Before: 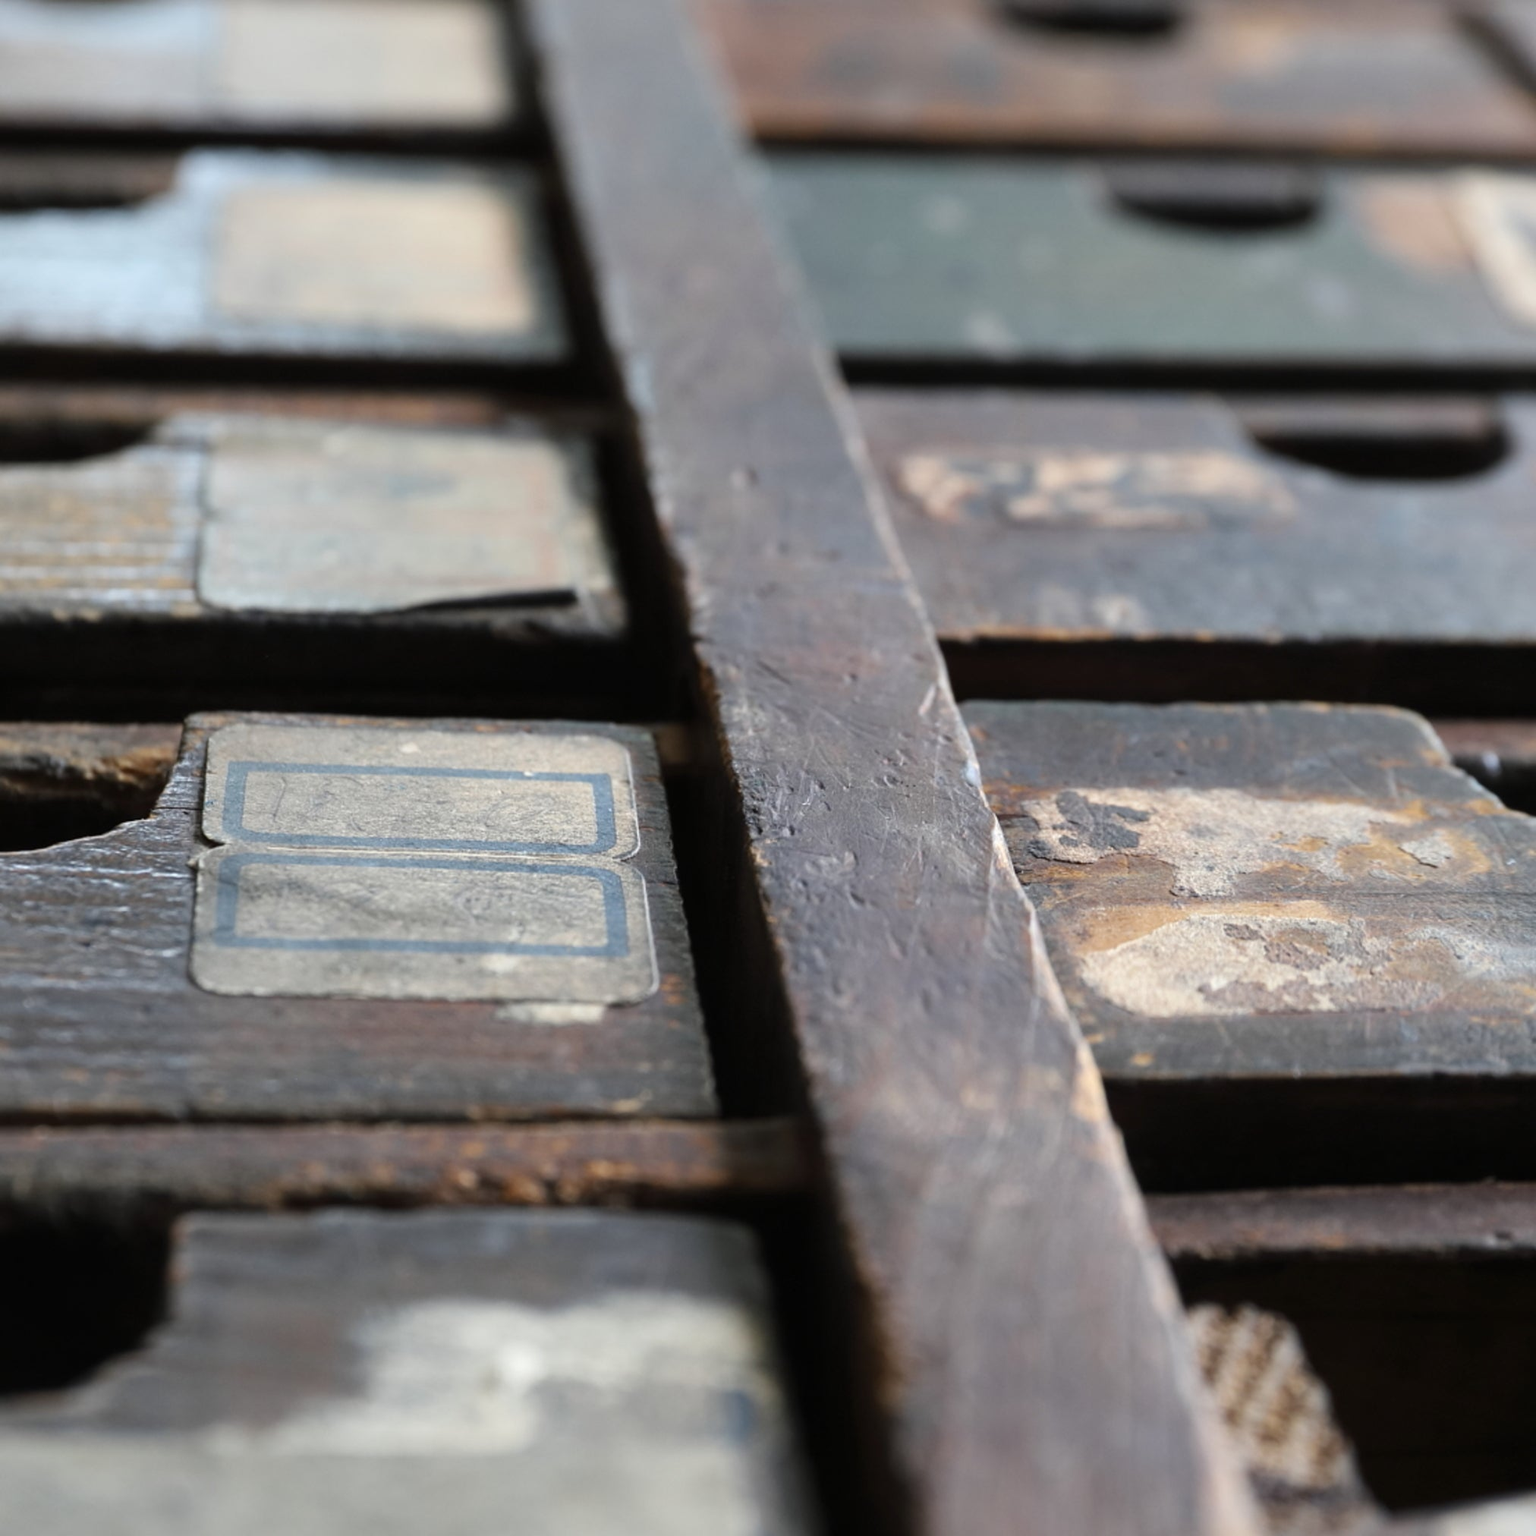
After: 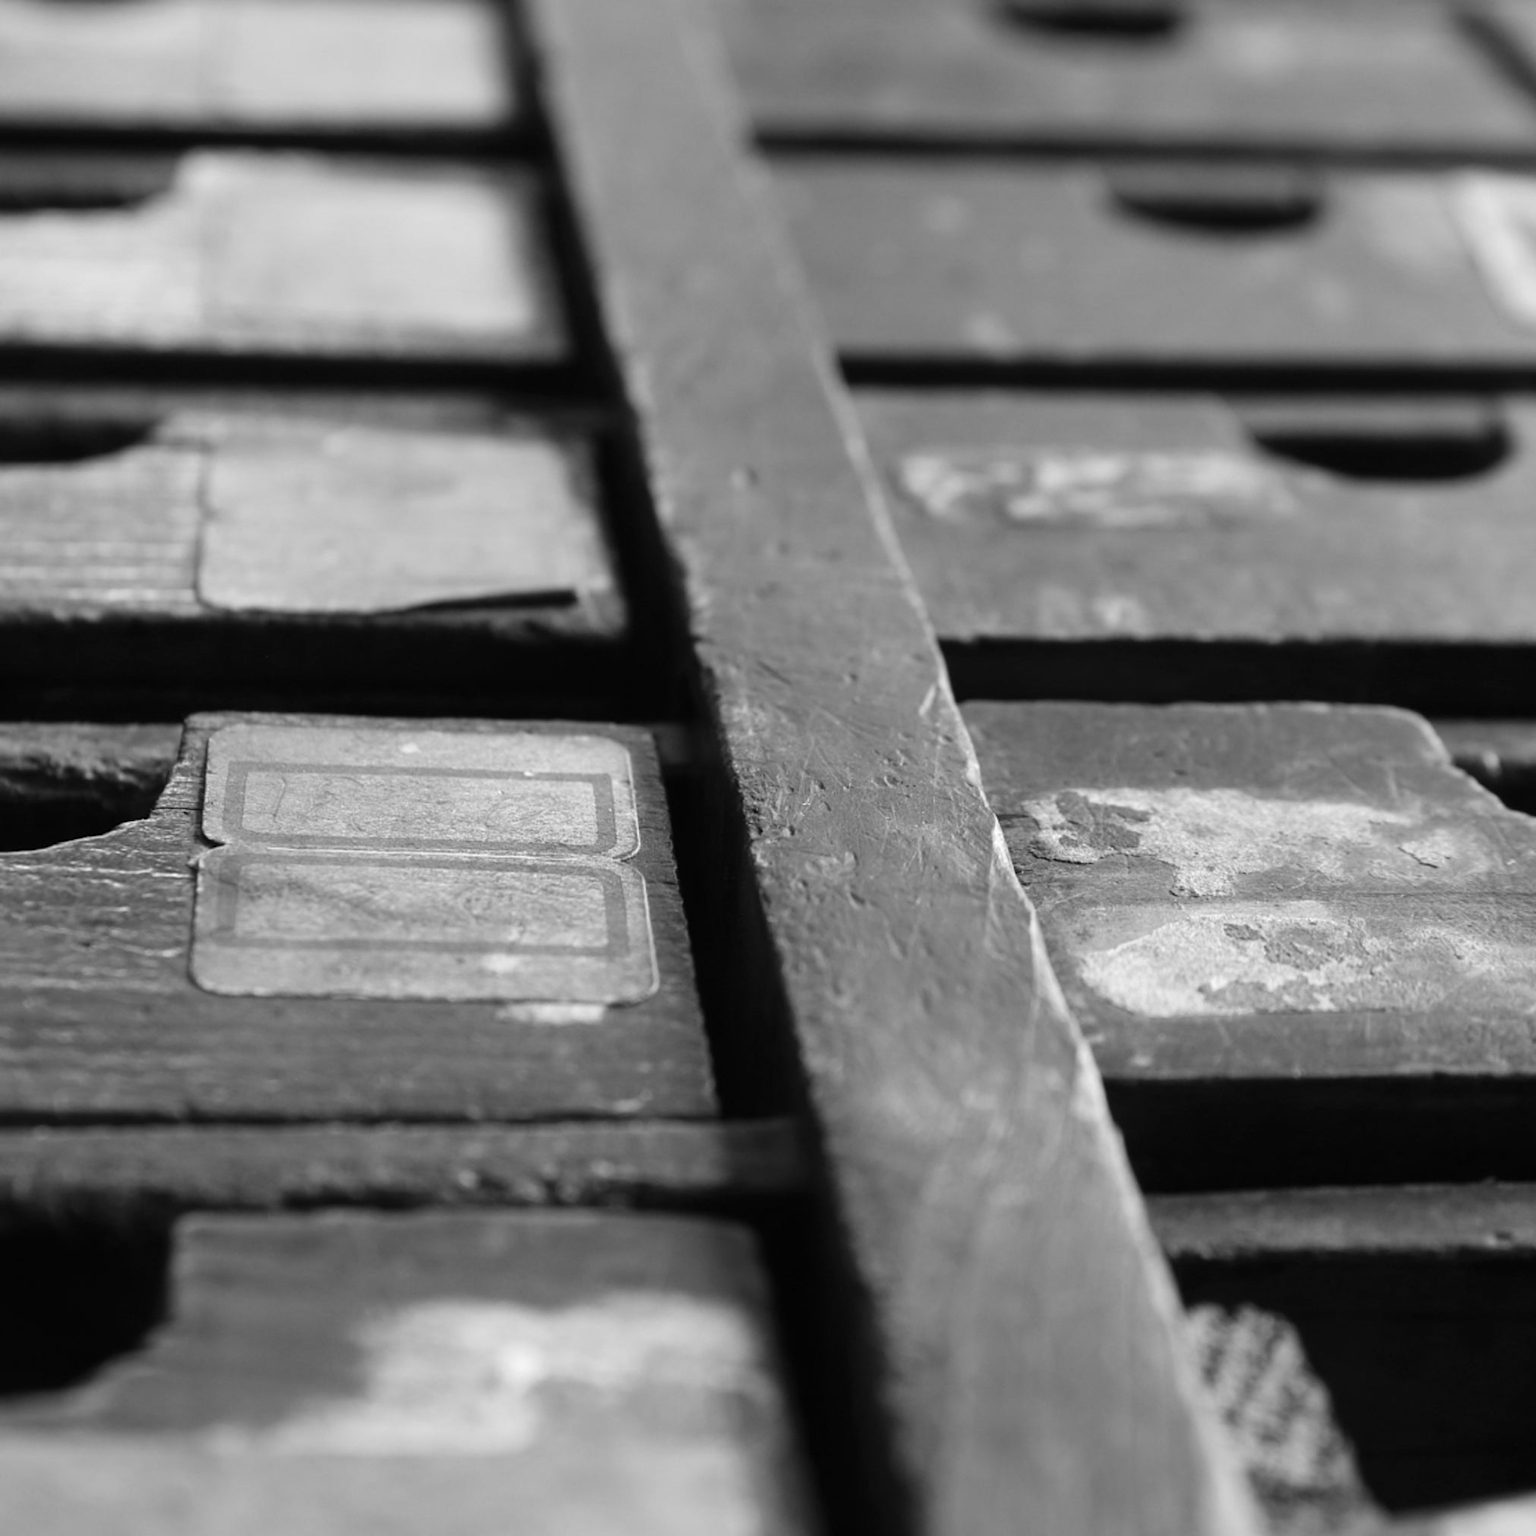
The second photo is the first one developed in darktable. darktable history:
monochrome: size 1
tone equalizer: on, module defaults
